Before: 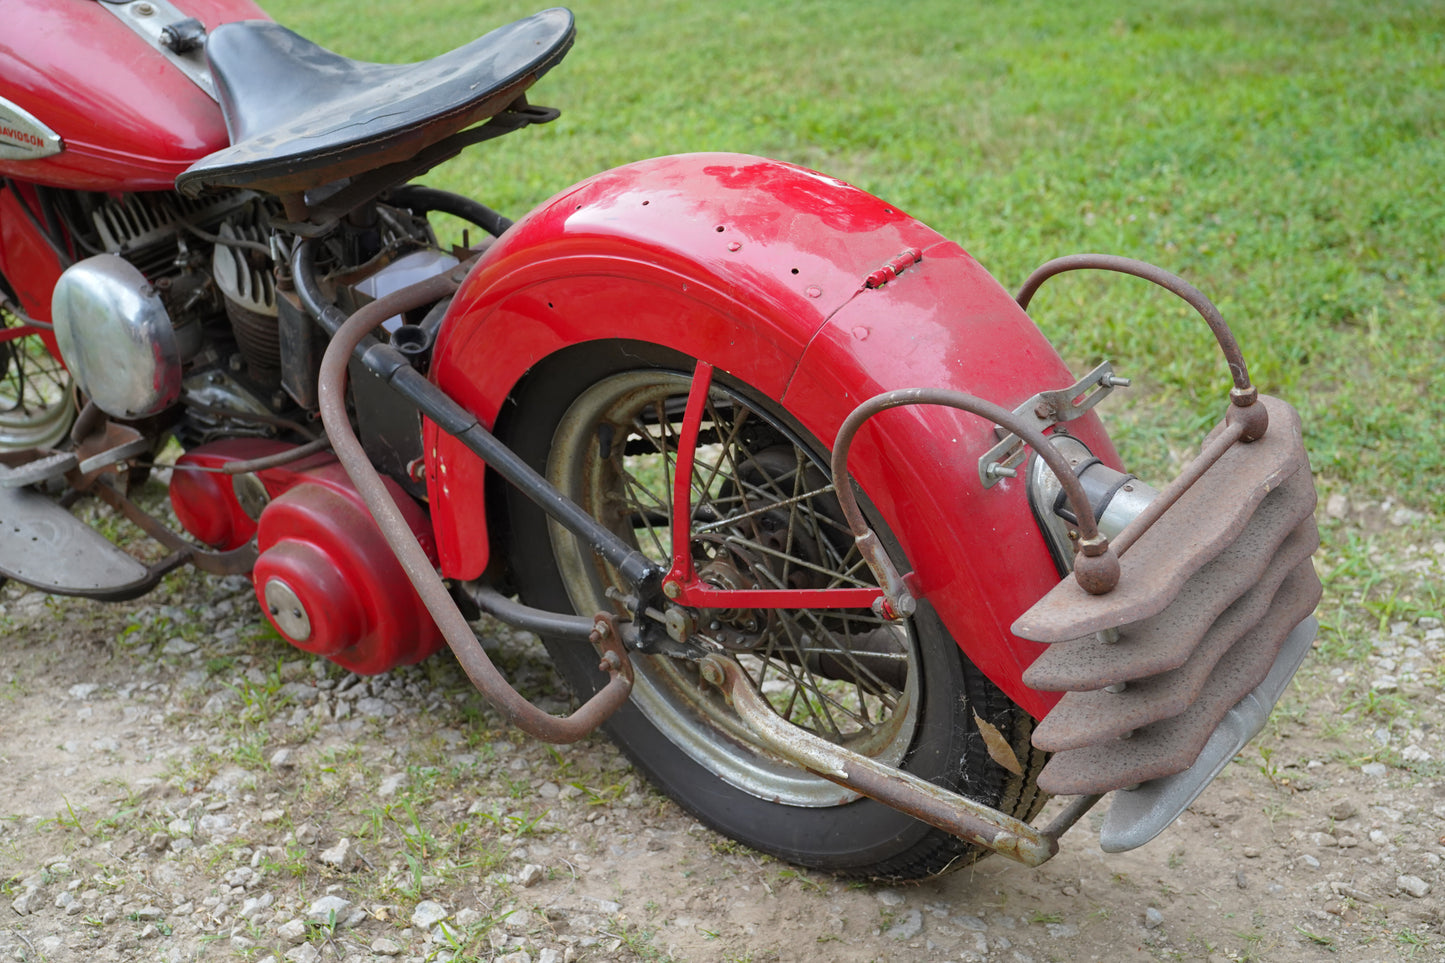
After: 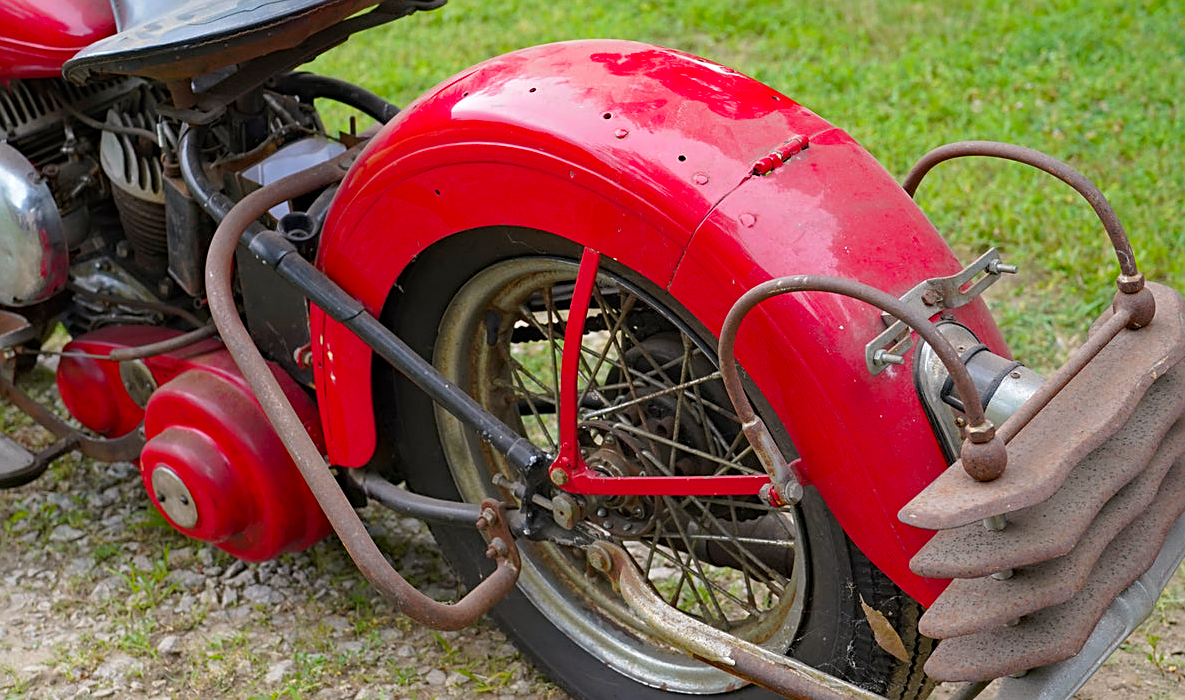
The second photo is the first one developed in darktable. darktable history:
crop: left 7.856%, top 11.836%, right 10.12%, bottom 15.387%
sharpen: on, module defaults
haze removal: compatibility mode true, adaptive false
color correction: highlights a* 3.22, highlights b* 1.93, saturation 1.19
